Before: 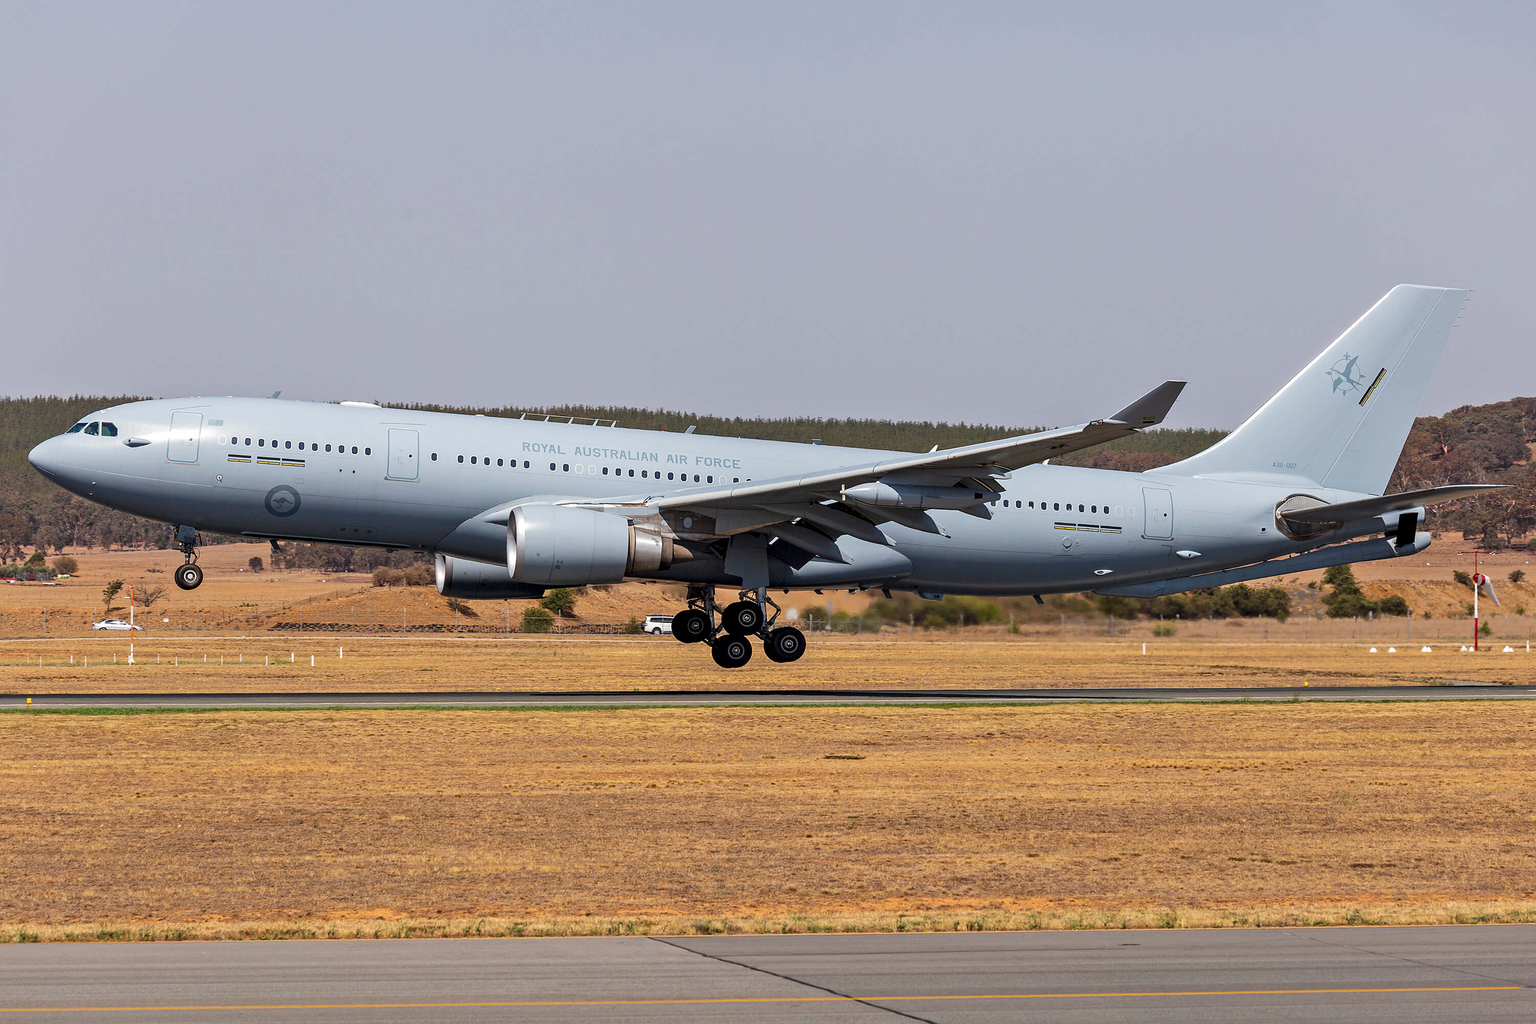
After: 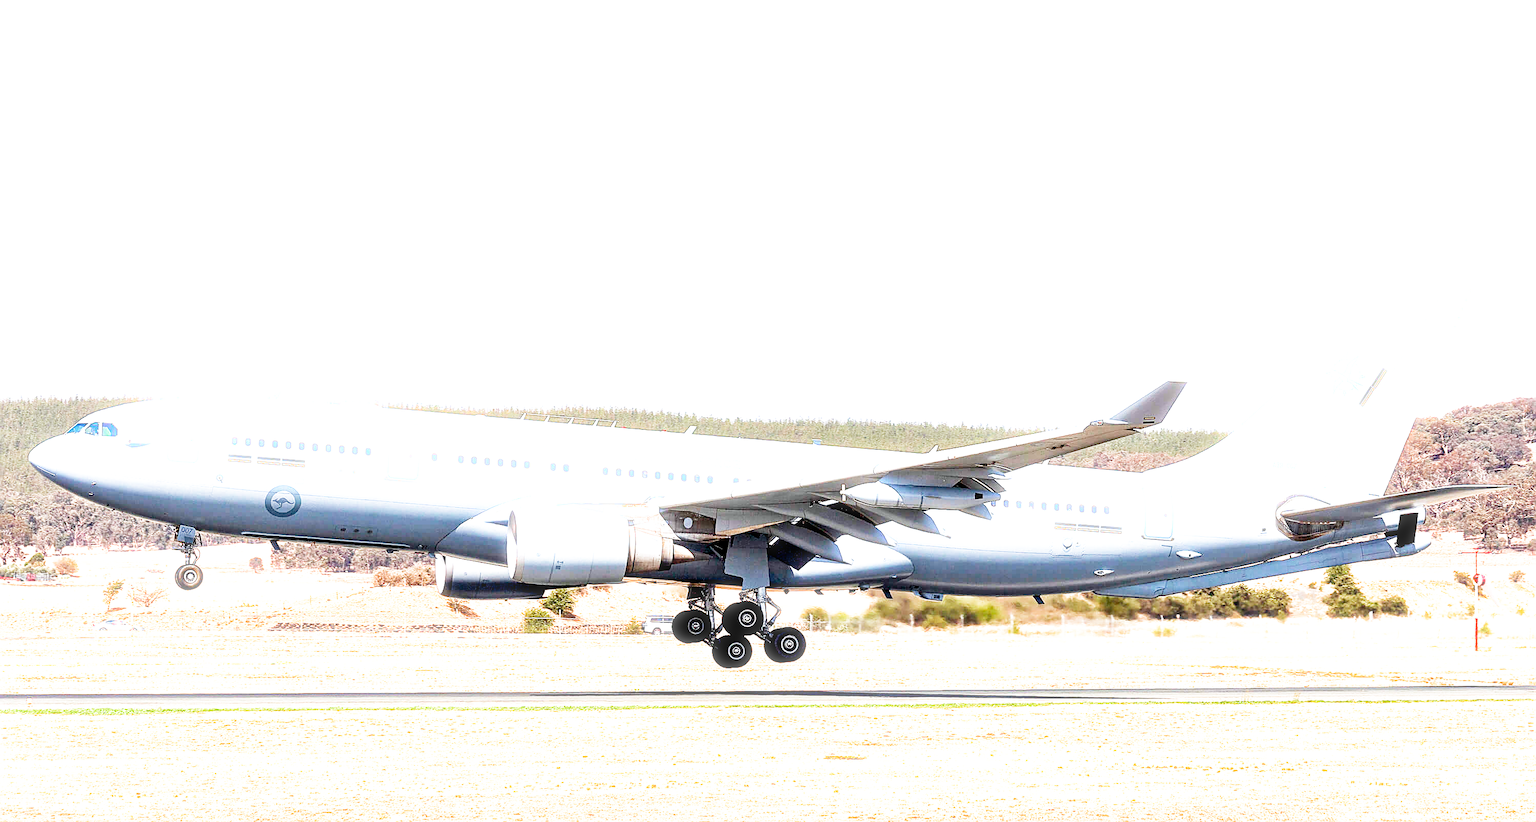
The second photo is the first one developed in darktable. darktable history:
filmic rgb: middle gray luminance 10%, black relative exposure -8.61 EV, white relative exposure 3.3 EV, threshold 6 EV, target black luminance 0%, hardness 5.2, latitude 44.69%, contrast 1.302, highlights saturation mix 5%, shadows ↔ highlights balance 24.64%, add noise in highlights 0, preserve chrominance no, color science v3 (2019), use custom middle-gray values true, iterations of high-quality reconstruction 0, contrast in highlights soft, enable highlight reconstruction true
bloom: size 3%, threshold 100%, strength 0%
sharpen: on, module defaults
crop: bottom 19.644%
white balance: red 0.978, blue 0.999
exposure: black level correction 0.001, exposure 1.735 EV, compensate highlight preservation false
local contrast: mode bilateral grid, contrast 15, coarseness 36, detail 105%, midtone range 0.2
